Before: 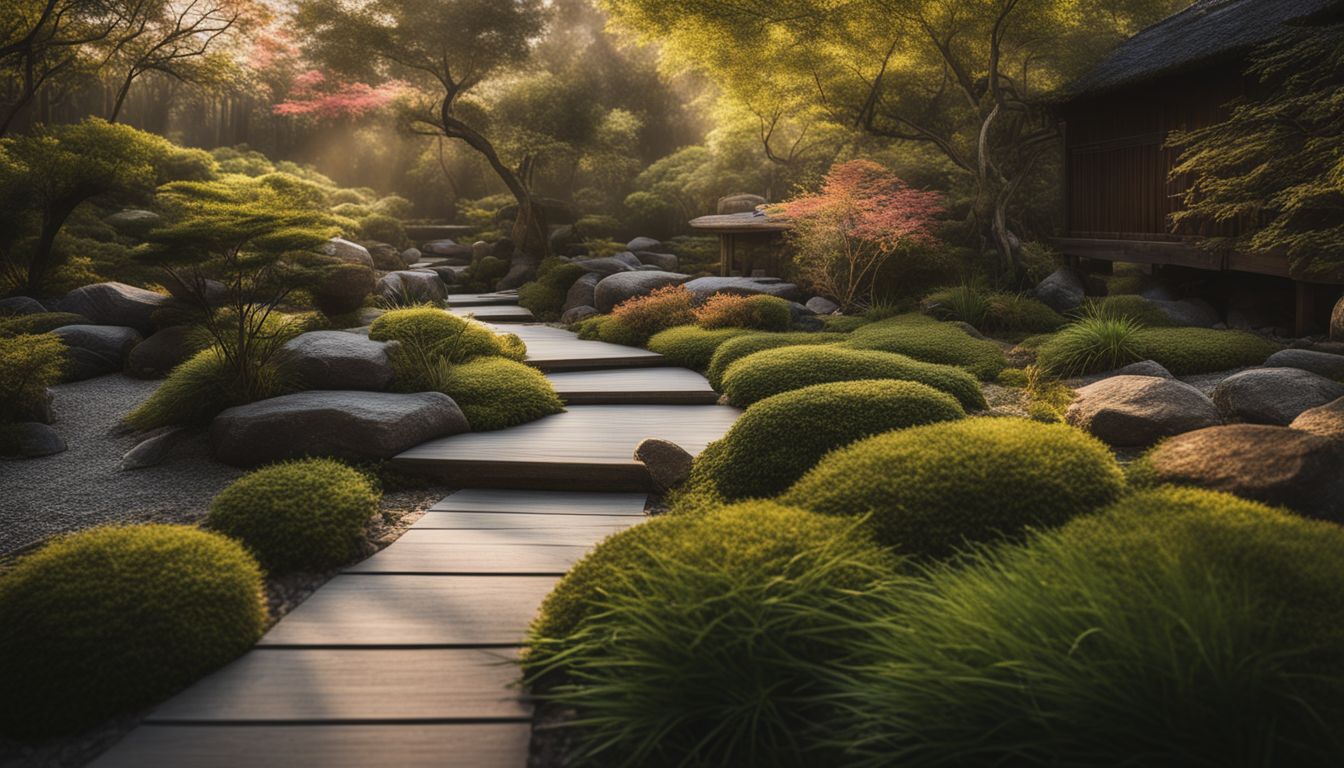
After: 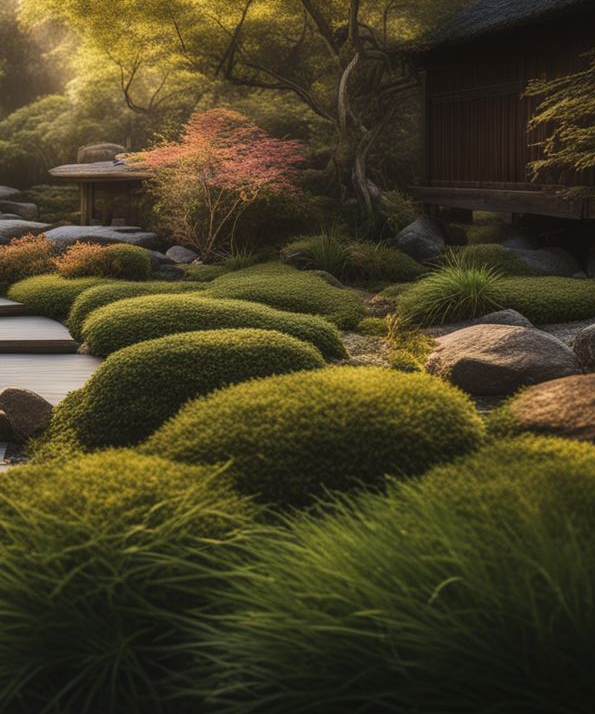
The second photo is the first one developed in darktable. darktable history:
crop: left 47.628%, top 6.643%, right 7.874%
local contrast: detail 110%
